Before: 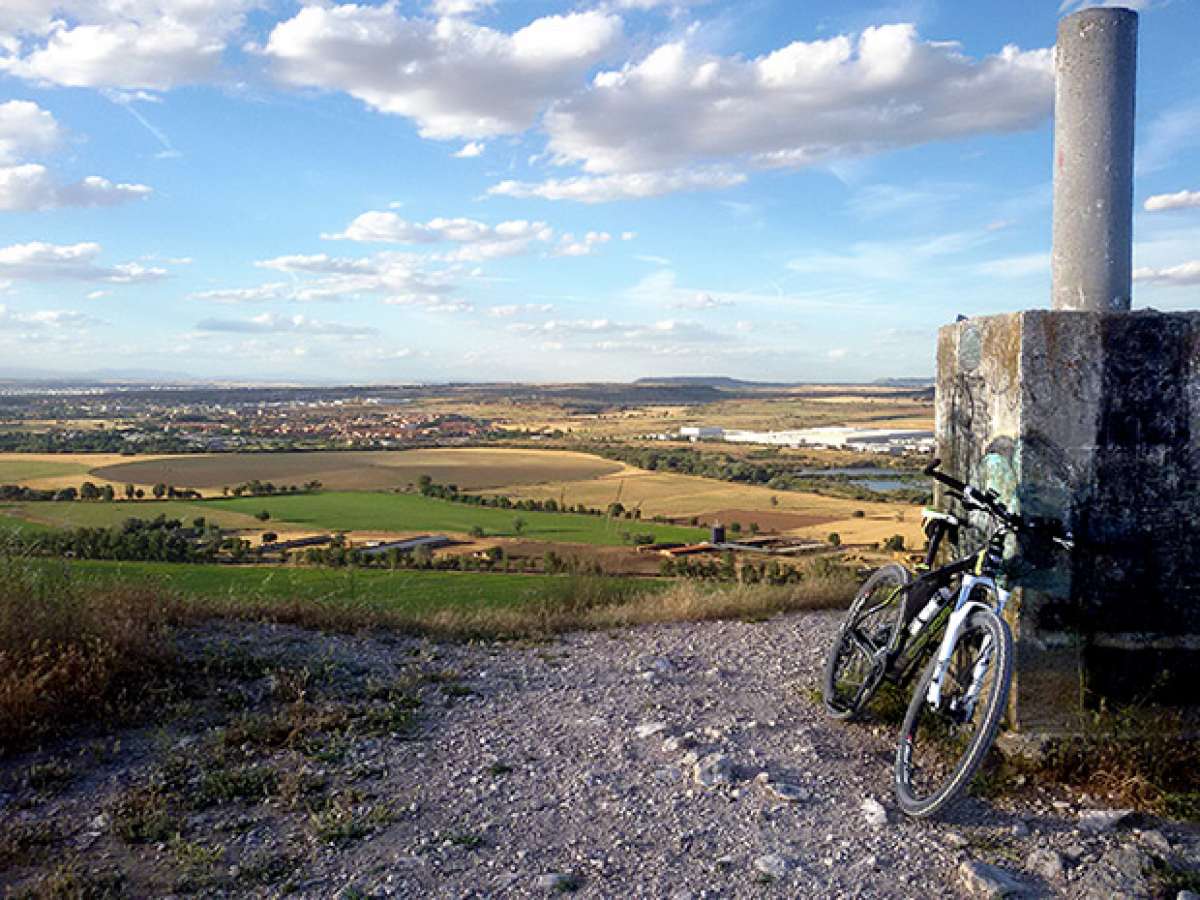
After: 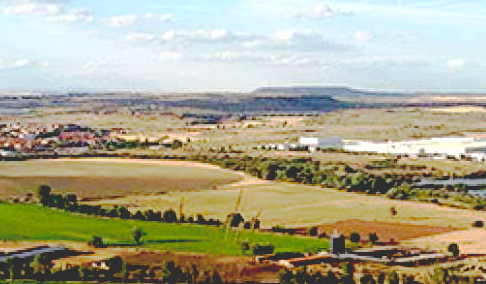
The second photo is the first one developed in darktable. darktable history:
base curve: curves: ch0 [(0.065, 0.026) (0.236, 0.358) (0.53, 0.546) (0.777, 0.841) (0.924, 0.992)], preserve colors none
crop: left 31.83%, top 32.314%, right 27.613%, bottom 36.106%
